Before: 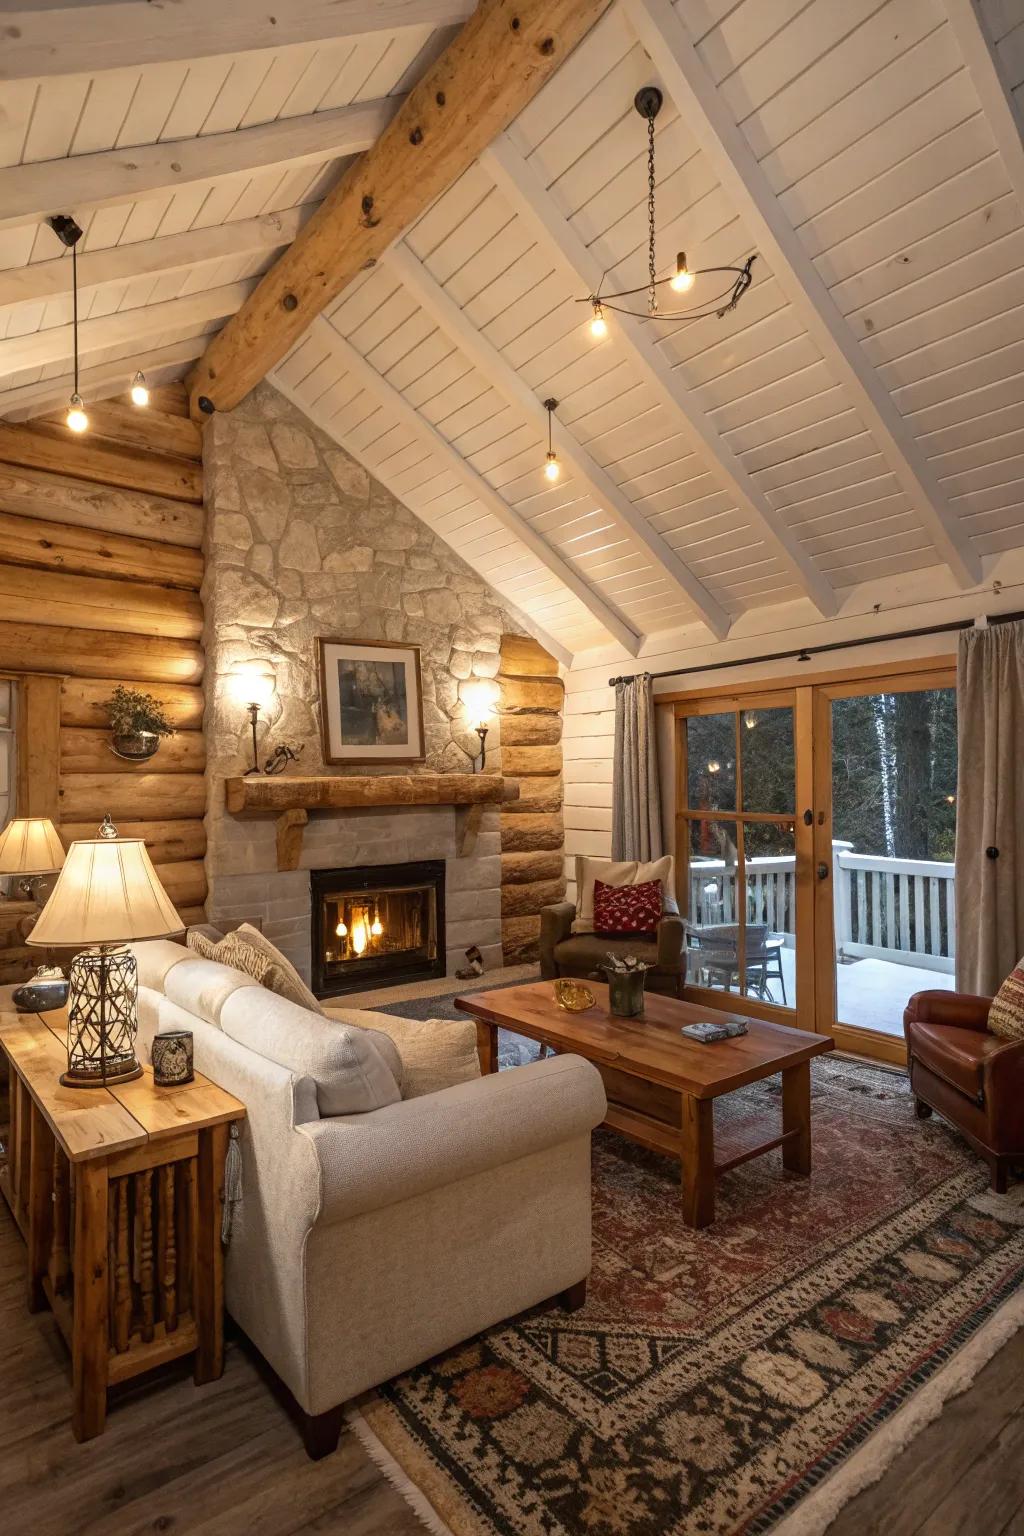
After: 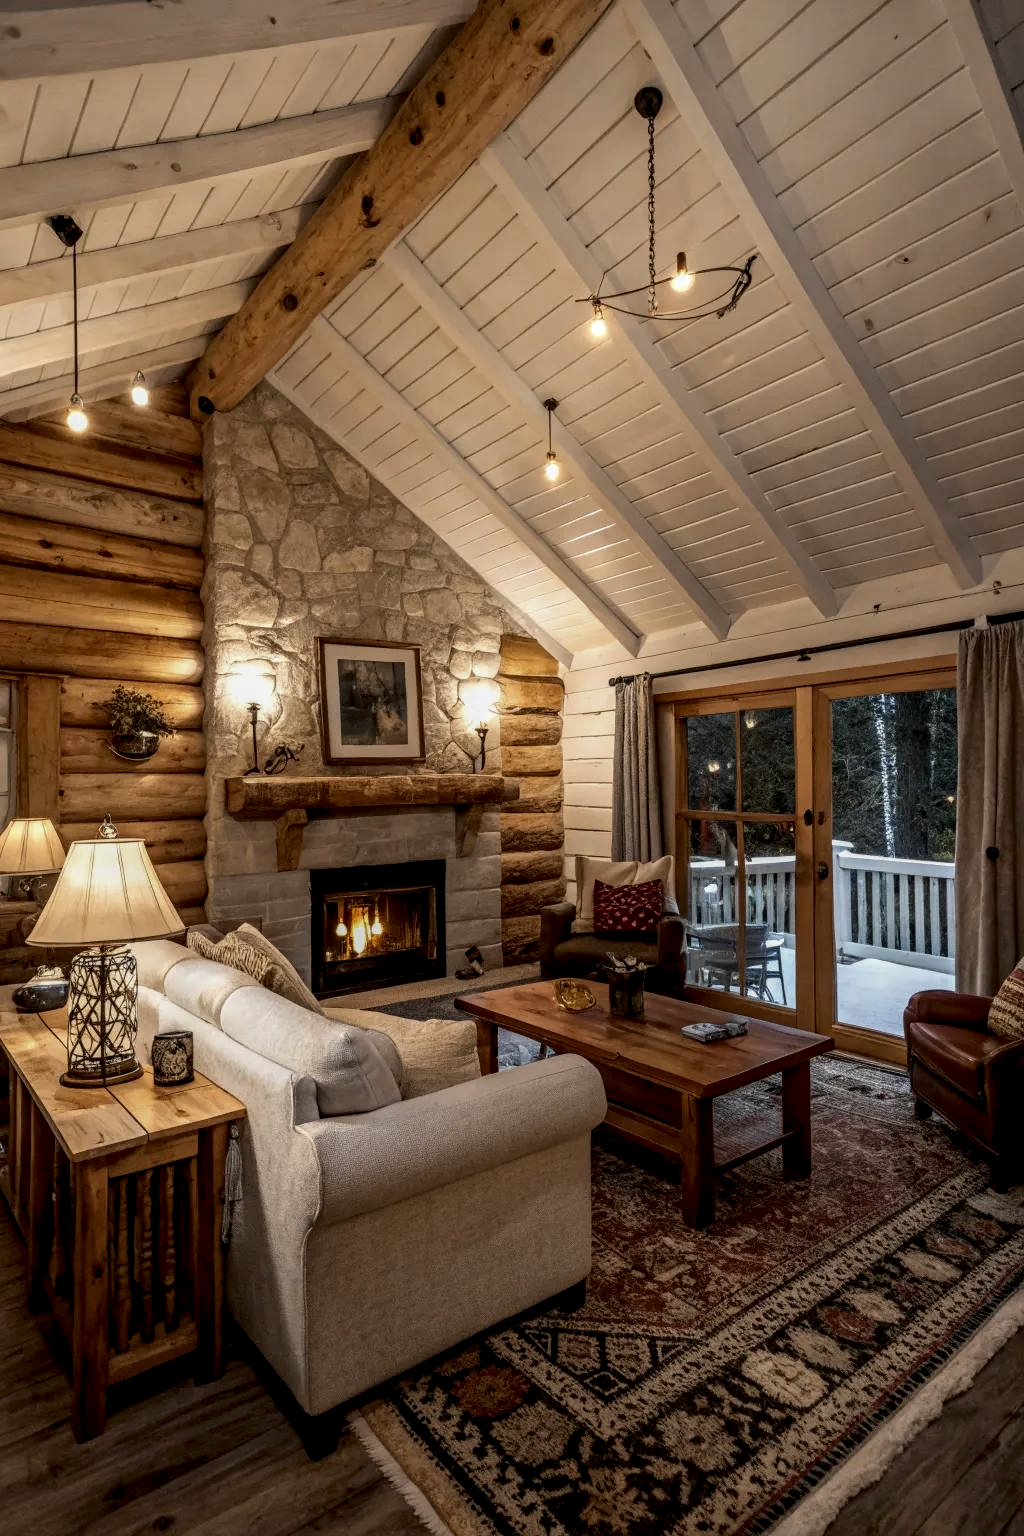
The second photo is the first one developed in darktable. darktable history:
exposure: black level correction 0, exposure -0.736 EV, compensate exposure bias true, compensate highlight preservation false
local contrast: highlights 21%, shadows 72%, detail 170%
